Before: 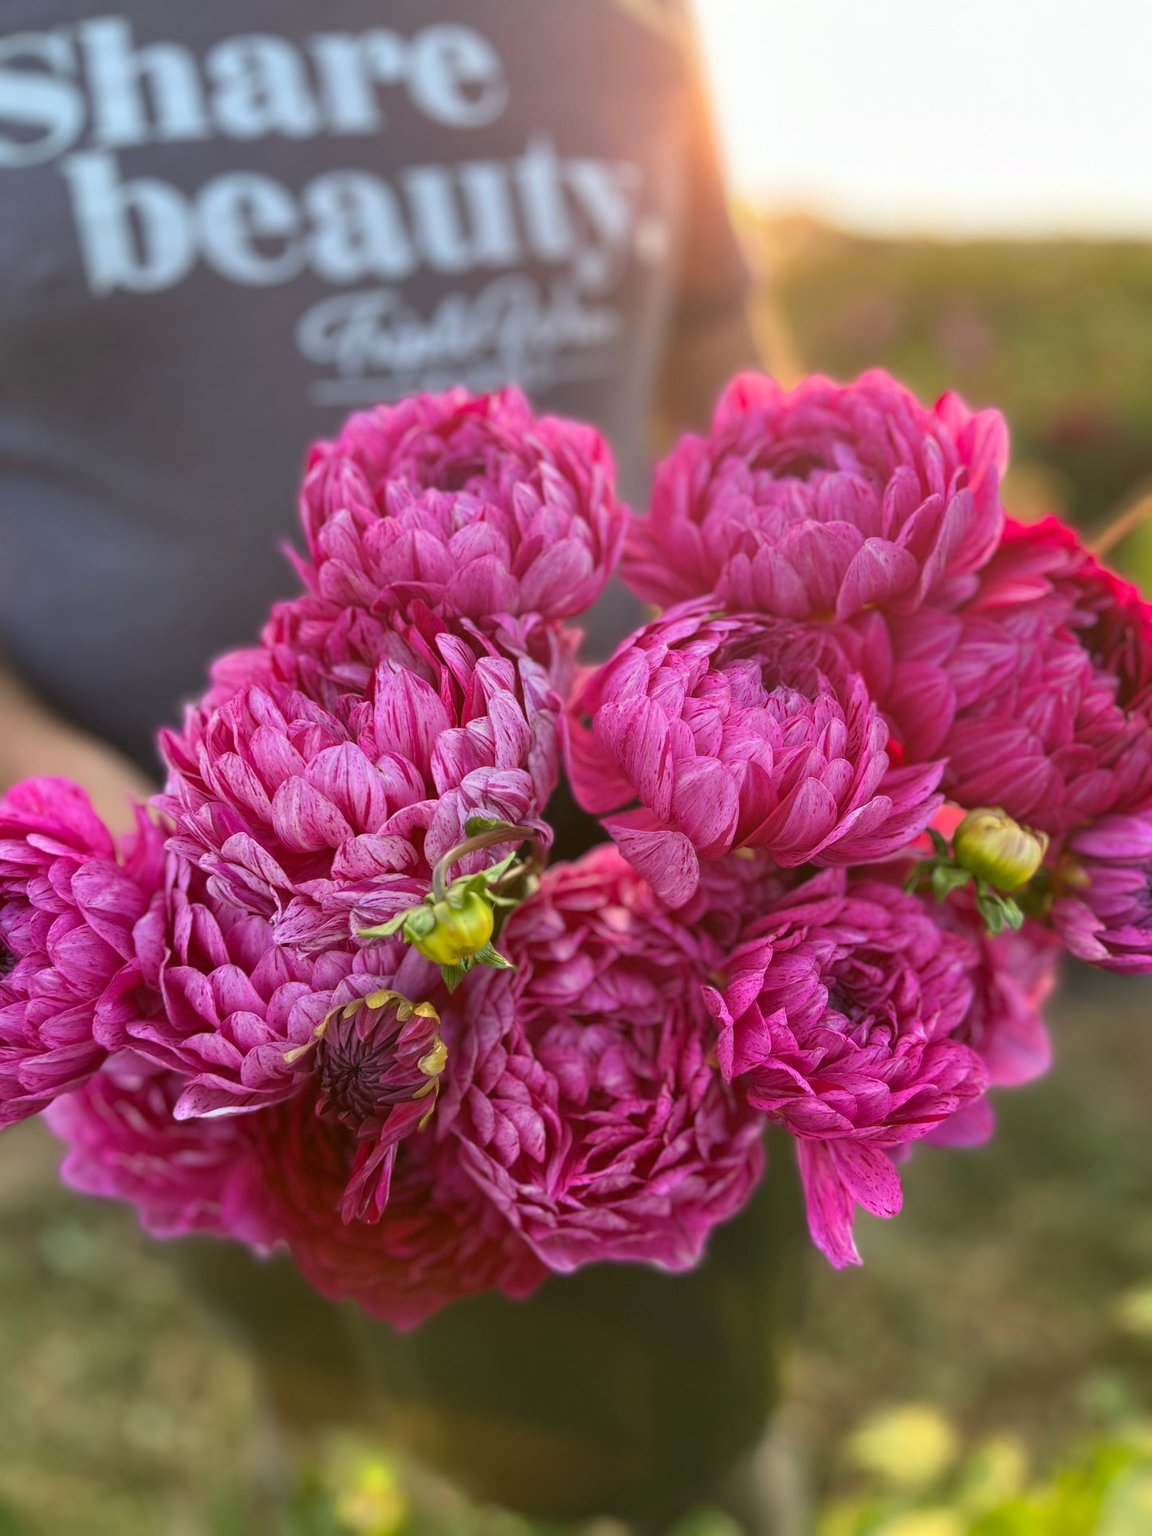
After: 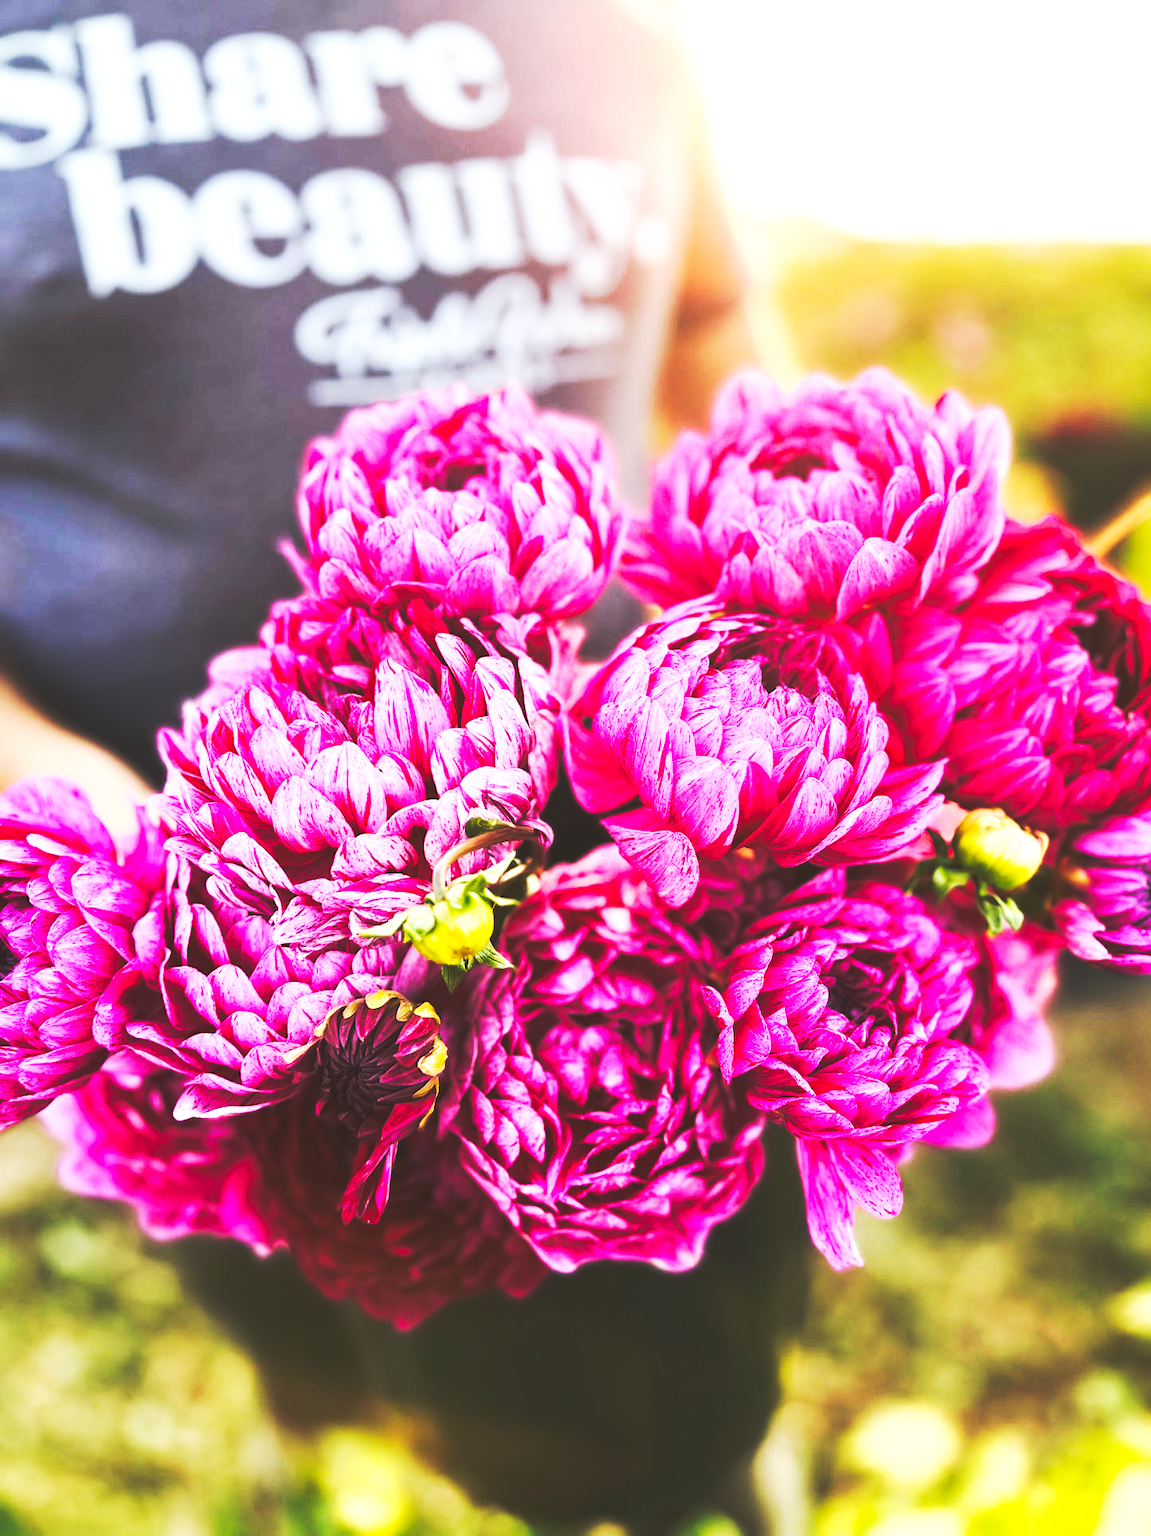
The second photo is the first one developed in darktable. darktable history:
base curve: curves: ch0 [(0, 0.015) (0.085, 0.116) (0.134, 0.298) (0.19, 0.545) (0.296, 0.764) (0.599, 0.982) (1, 1)], preserve colors none
tone equalizer: -8 EV -0.75 EV, -7 EV -0.7 EV, -6 EV -0.6 EV, -5 EV -0.4 EV, -3 EV 0.4 EV, -2 EV 0.6 EV, -1 EV 0.7 EV, +0 EV 0.75 EV, edges refinement/feathering 500, mask exposure compensation -1.57 EV, preserve details no
